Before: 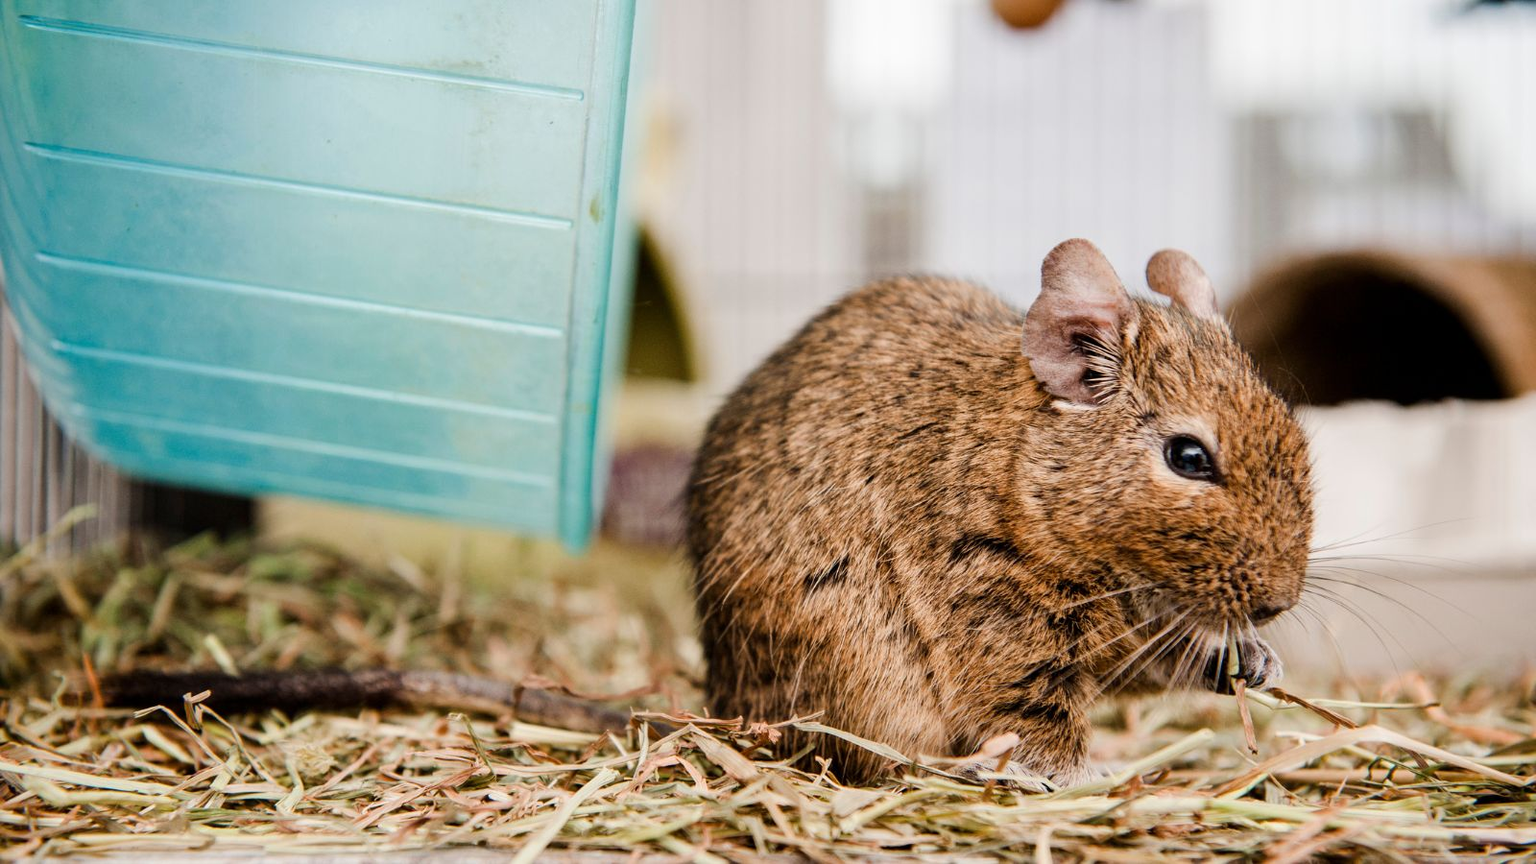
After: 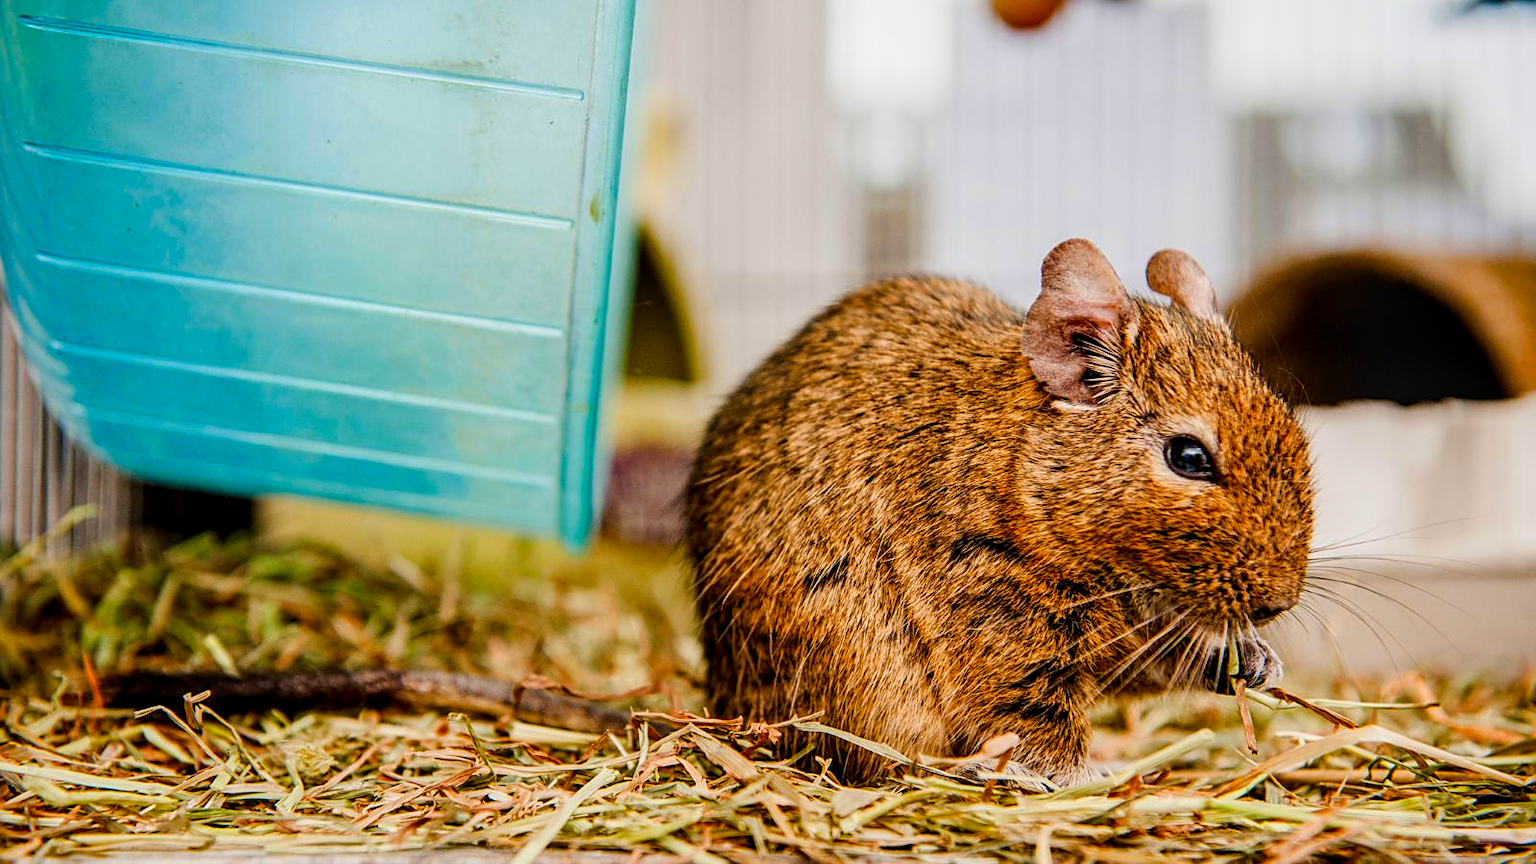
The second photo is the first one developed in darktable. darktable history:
base curve: curves: ch0 [(0, 0) (0.688, 0.865) (1, 1)], preserve colors none
local contrast: detail 130%
sharpen: on, module defaults
exposure: exposure -0.582 EV, compensate highlight preservation false
color contrast: green-magenta contrast 1.55, blue-yellow contrast 1.83
